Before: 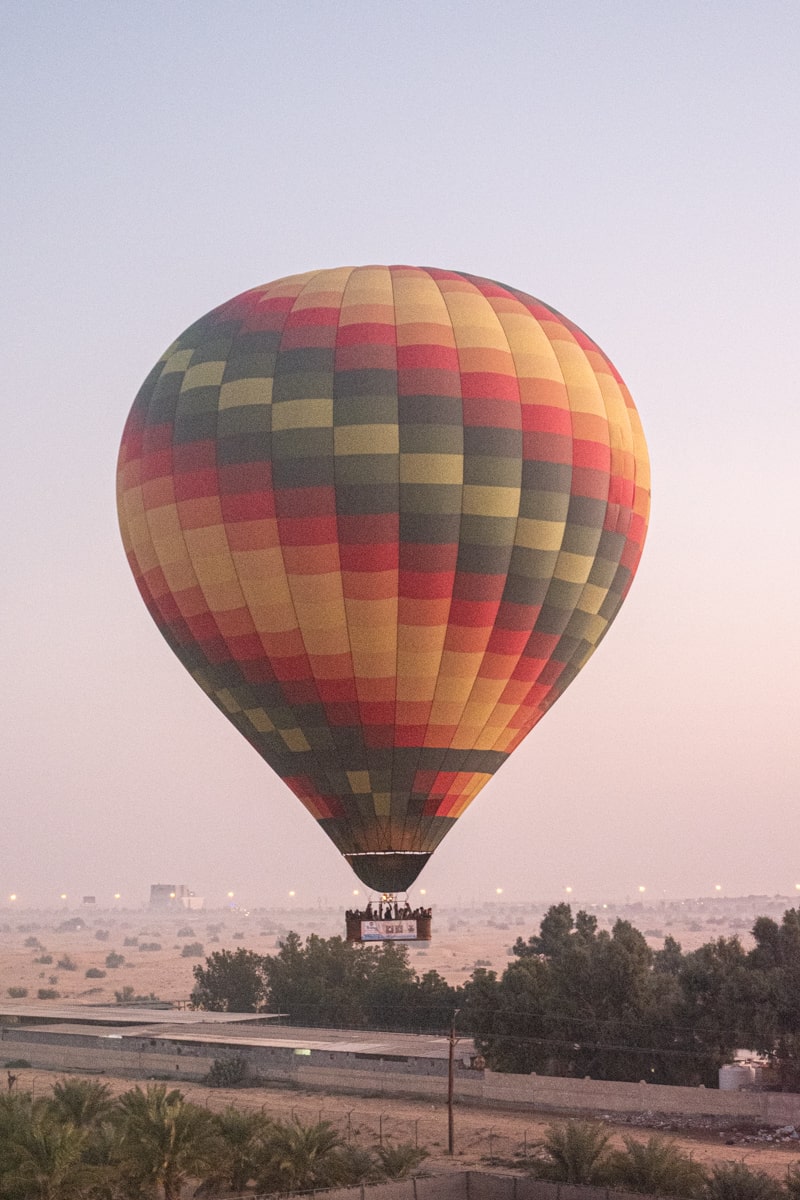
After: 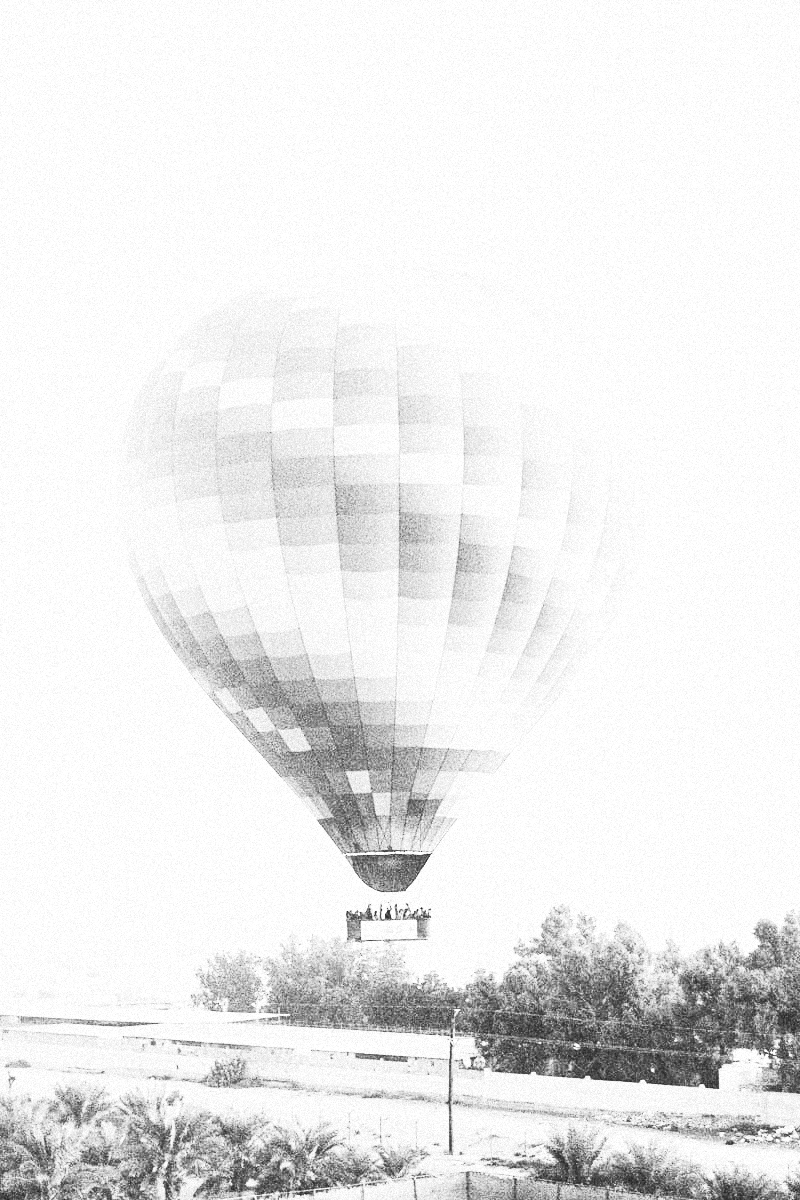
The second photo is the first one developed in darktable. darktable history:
exposure: black level correction 0, exposure 0.7 EV, compensate exposure bias true, compensate highlight preservation false
grain: mid-tones bias 0%
contrast brightness saturation: contrast 0.53, brightness 0.47, saturation -1
base curve: curves: ch0 [(0, 0) (0.007, 0.004) (0.027, 0.03) (0.046, 0.07) (0.207, 0.54) (0.442, 0.872) (0.673, 0.972) (1, 1)], preserve colors none
